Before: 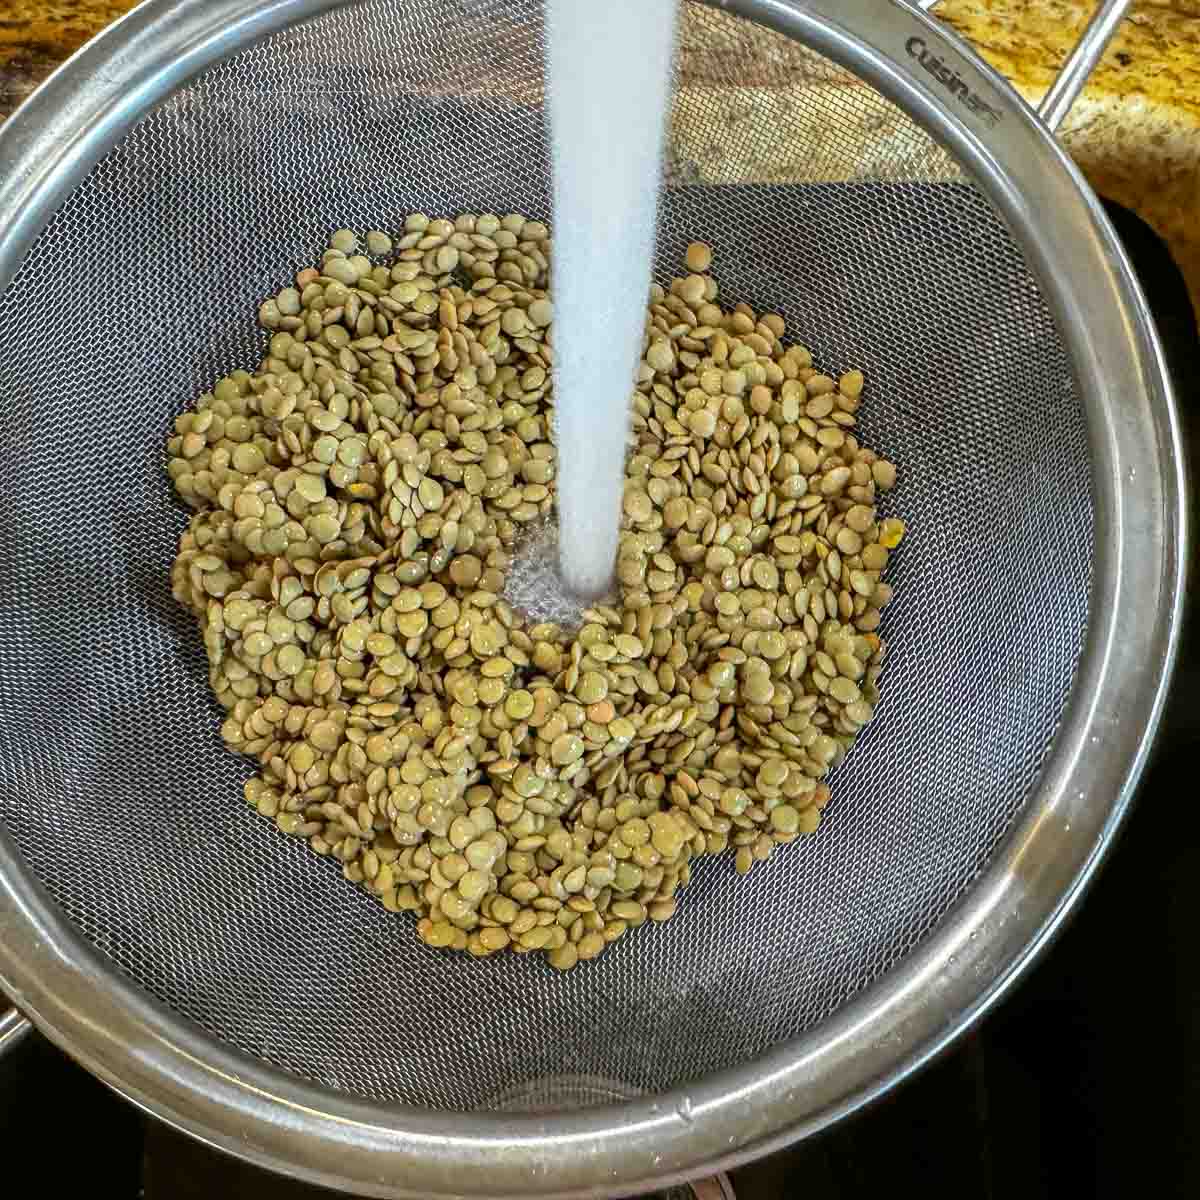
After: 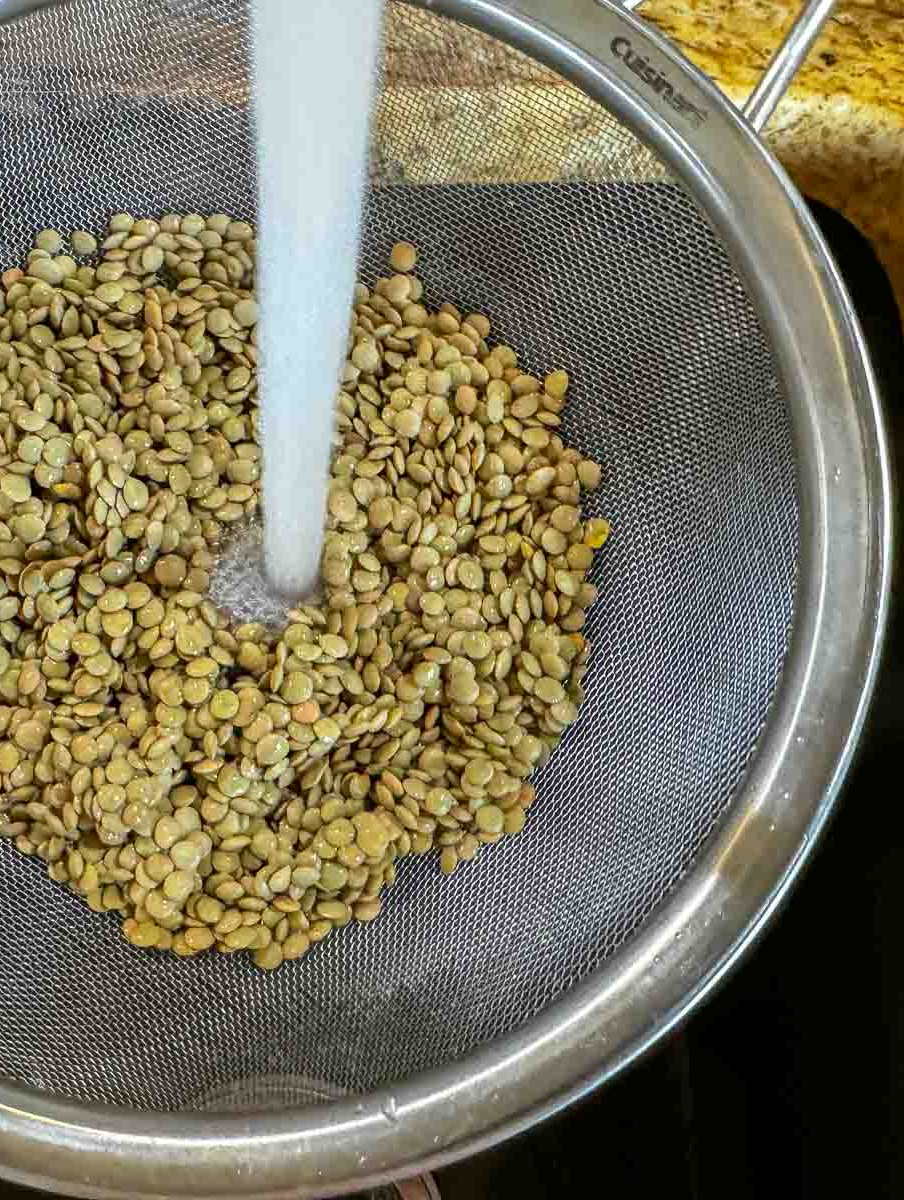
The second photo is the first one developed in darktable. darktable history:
crop and rotate: left 24.66%
